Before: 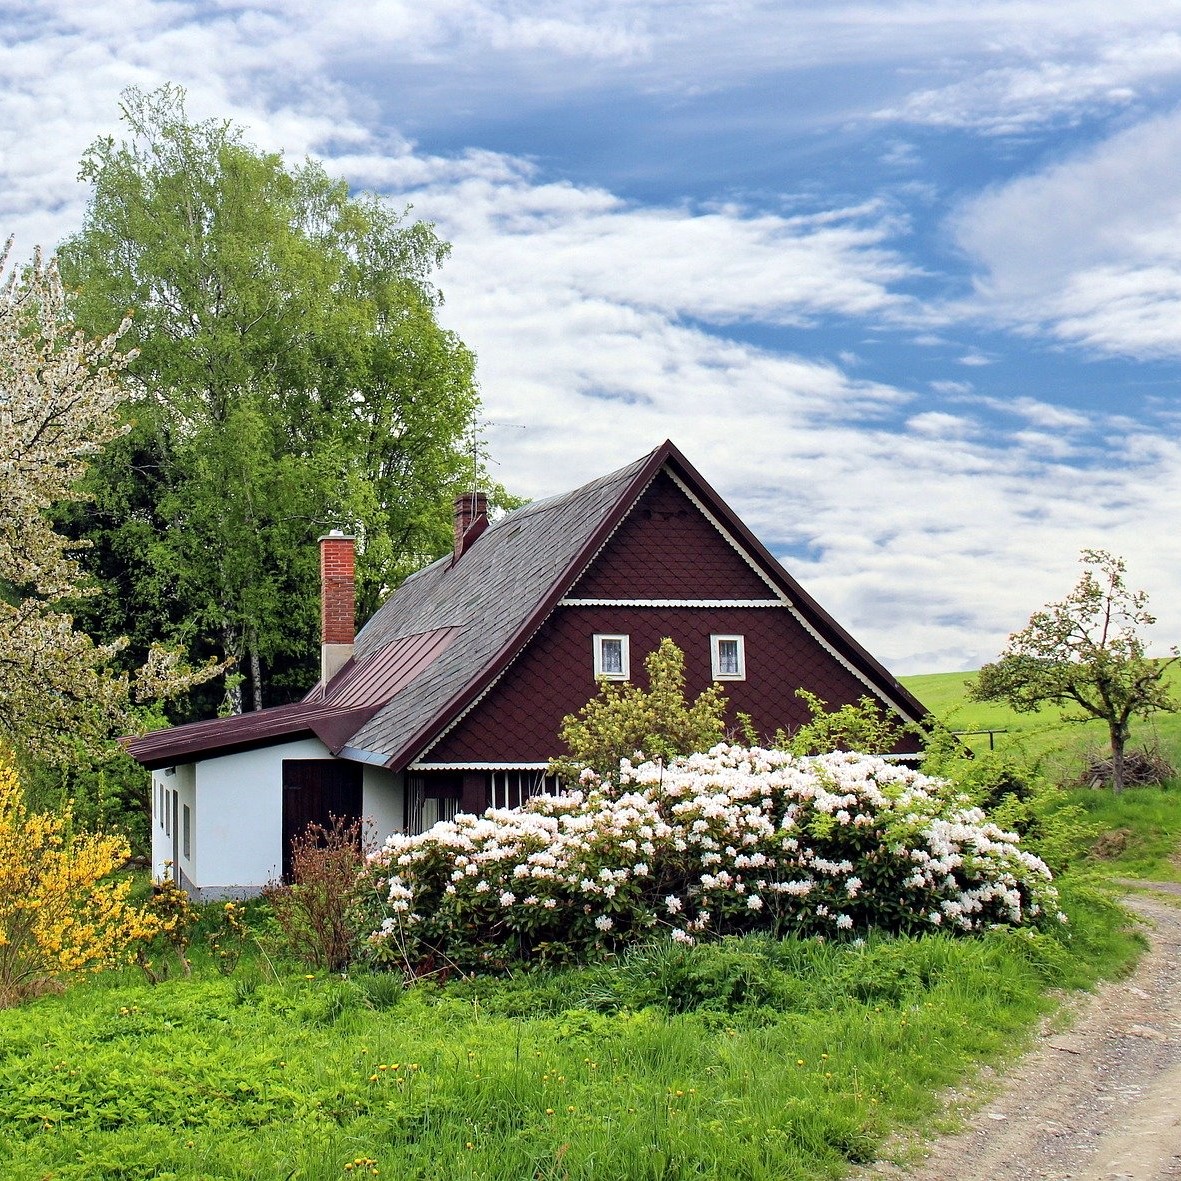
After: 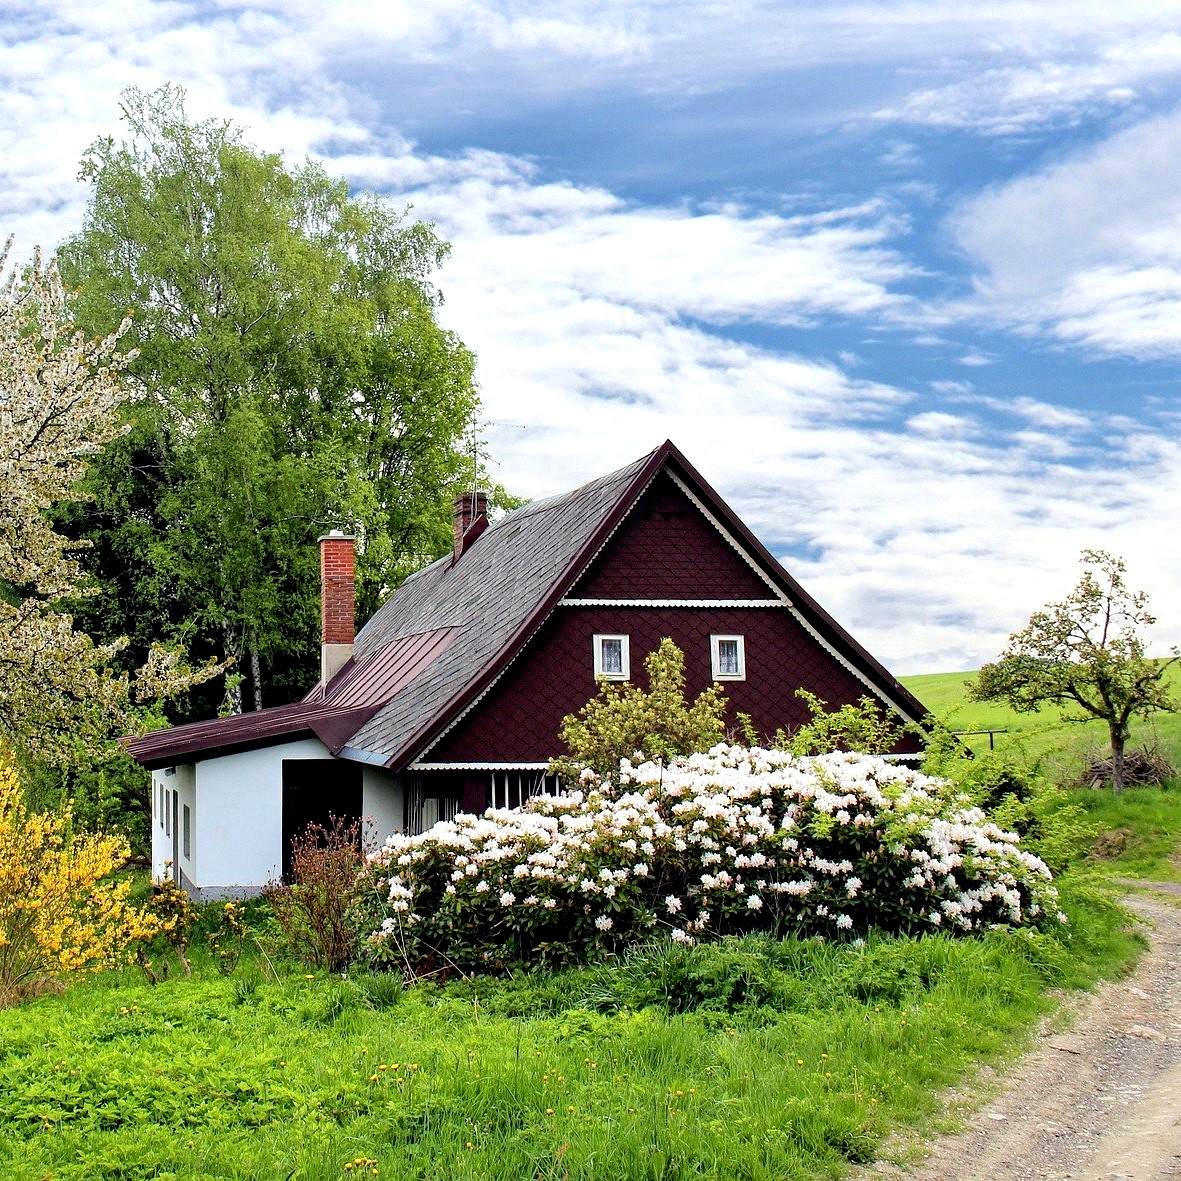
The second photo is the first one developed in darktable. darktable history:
tone equalizer: -8 EV -0.453 EV, -7 EV -0.396 EV, -6 EV -0.319 EV, -5 EV -0.21 EV, -3 EV 0.249 EV, -2 EV 0.337 EV, -1 EV 0.377 EV, +0 EV 0.398 EV, mask exposure compensation -0.491 EV
exposure: black level correction 0.009, exposure -0.162 EV, compensate highlight preservation false
